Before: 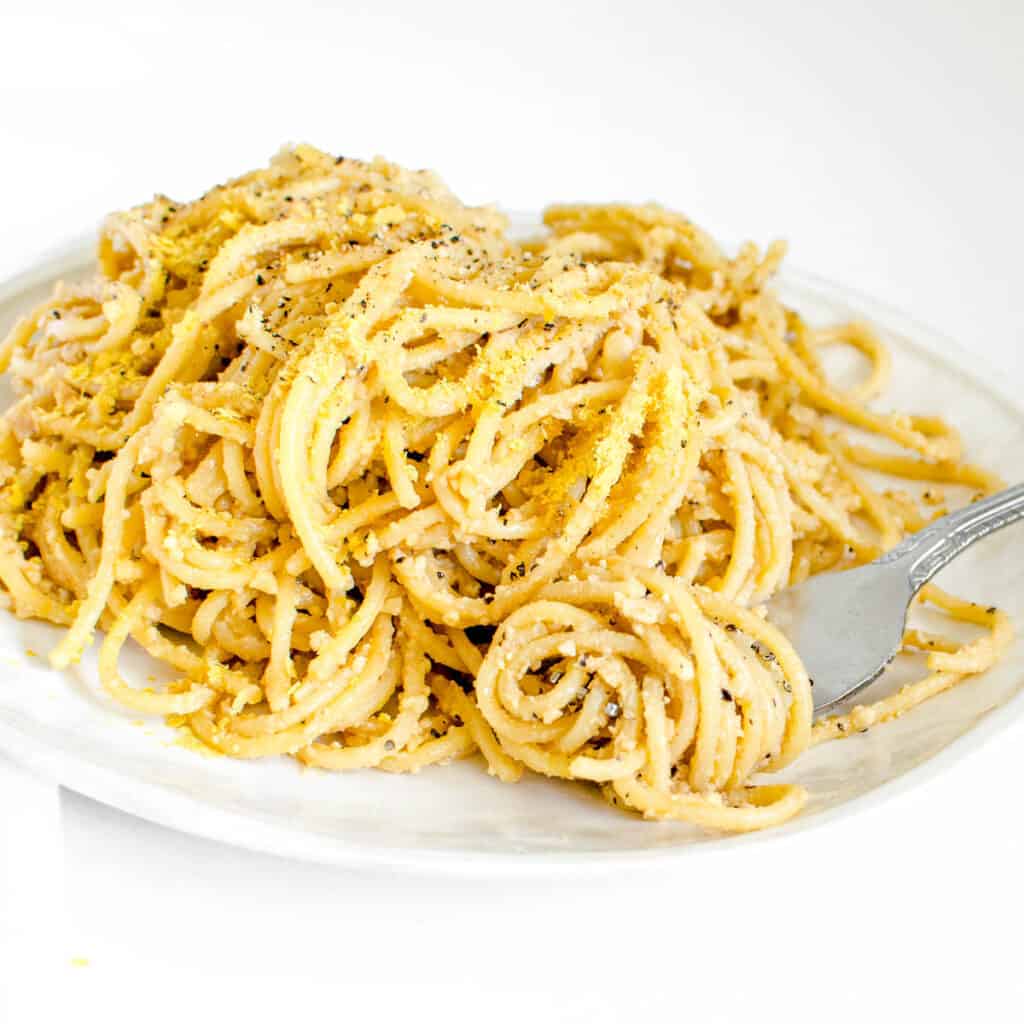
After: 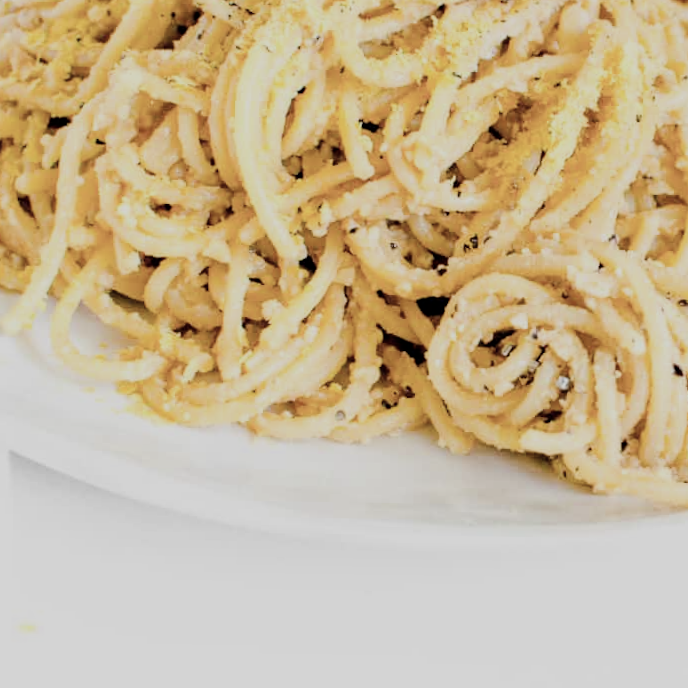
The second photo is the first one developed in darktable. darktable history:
crop and rotate: angle -0.82°, left 3.85%, top 31.828%, right 27.992%
contrast brightness saturation: contrast 0.1, saturation -0.3
filmic rgb: black relative exposure -7.15 EV, white relative exposure 5.36 EV, hardness 3.02
